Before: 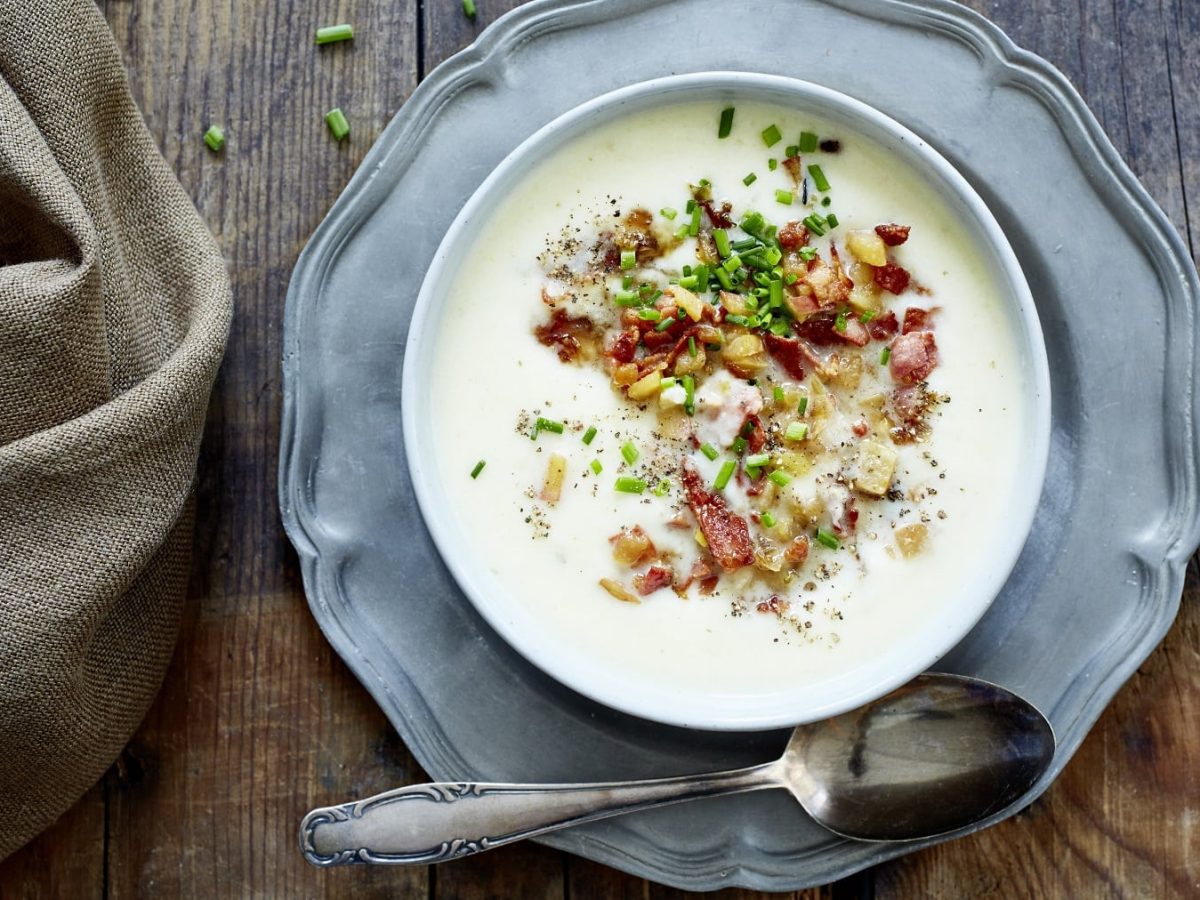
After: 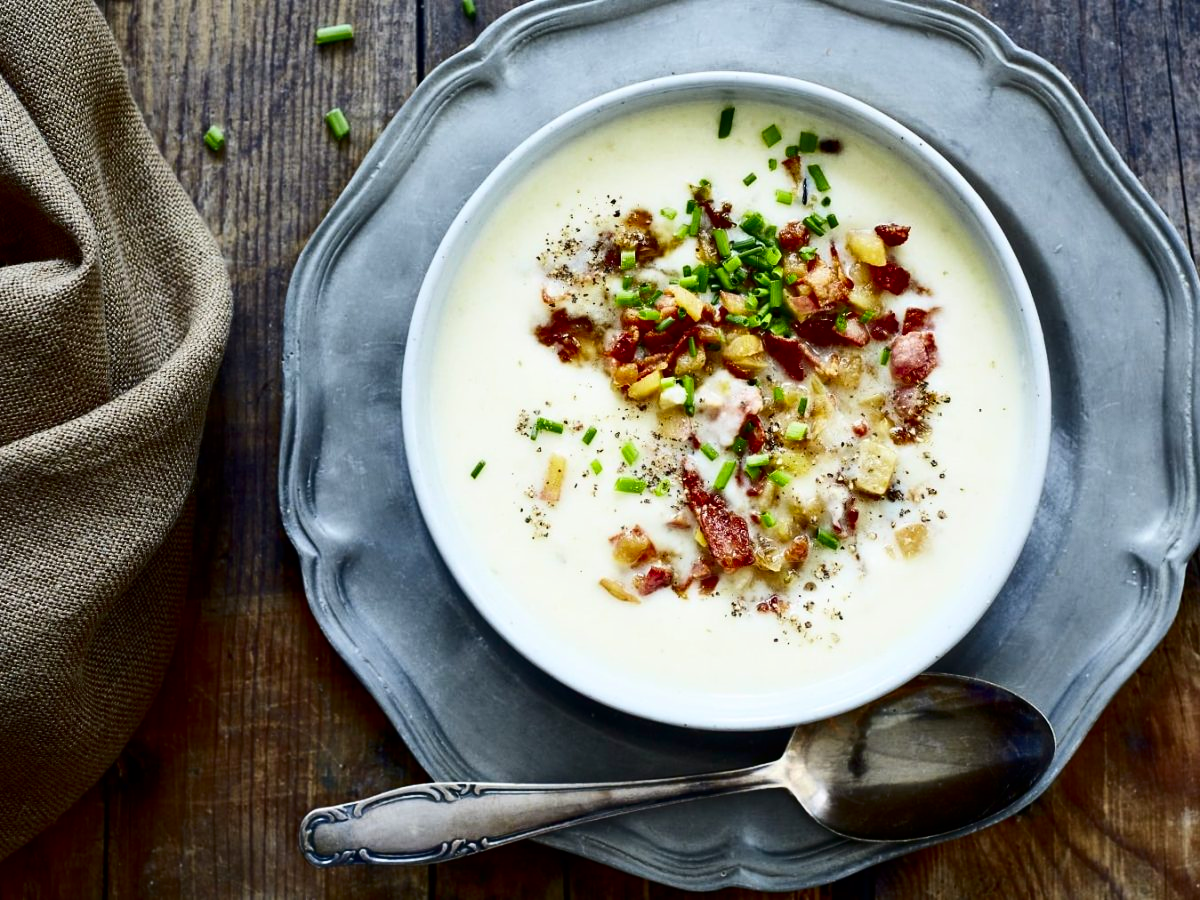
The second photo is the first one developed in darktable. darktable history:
contrast brightness saturation: contrast 0.214, brightness -0.112, saturation 0.205
